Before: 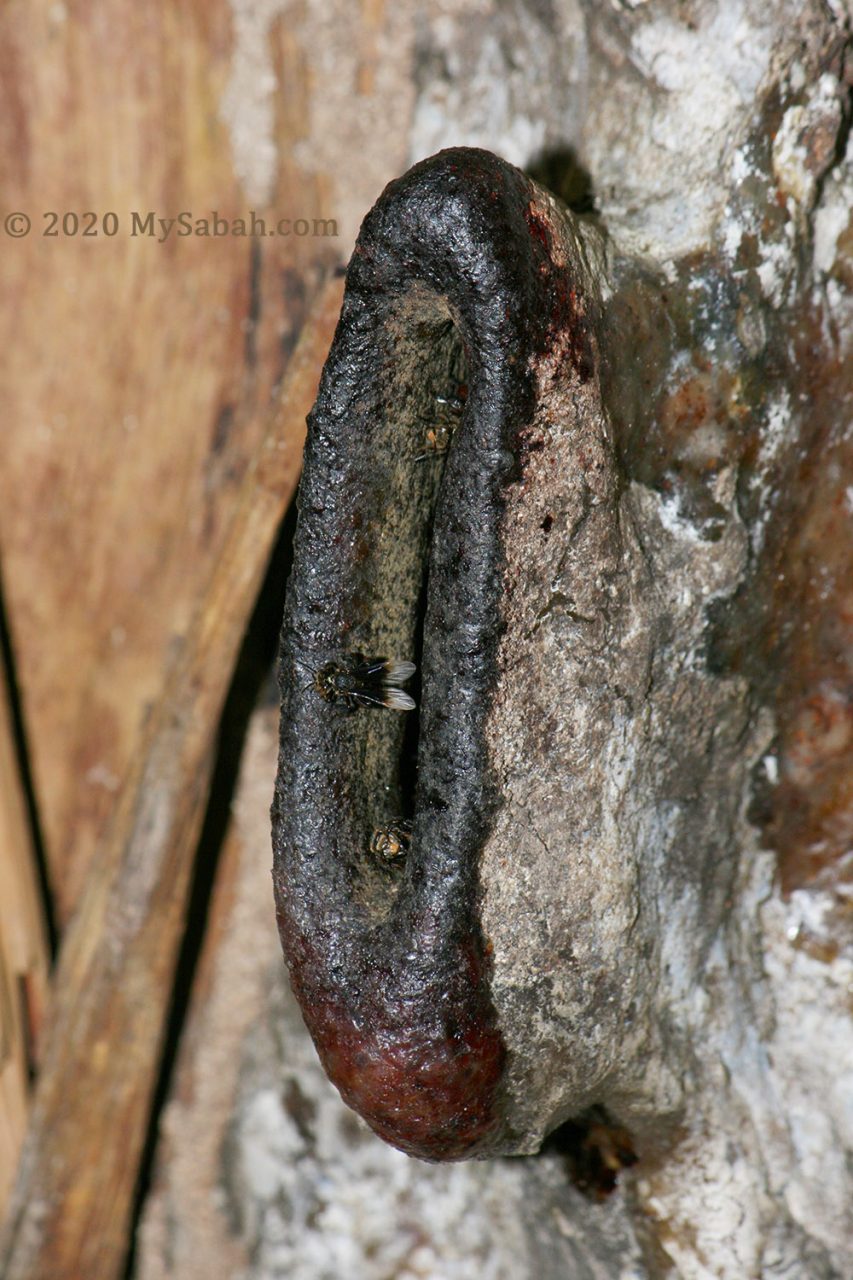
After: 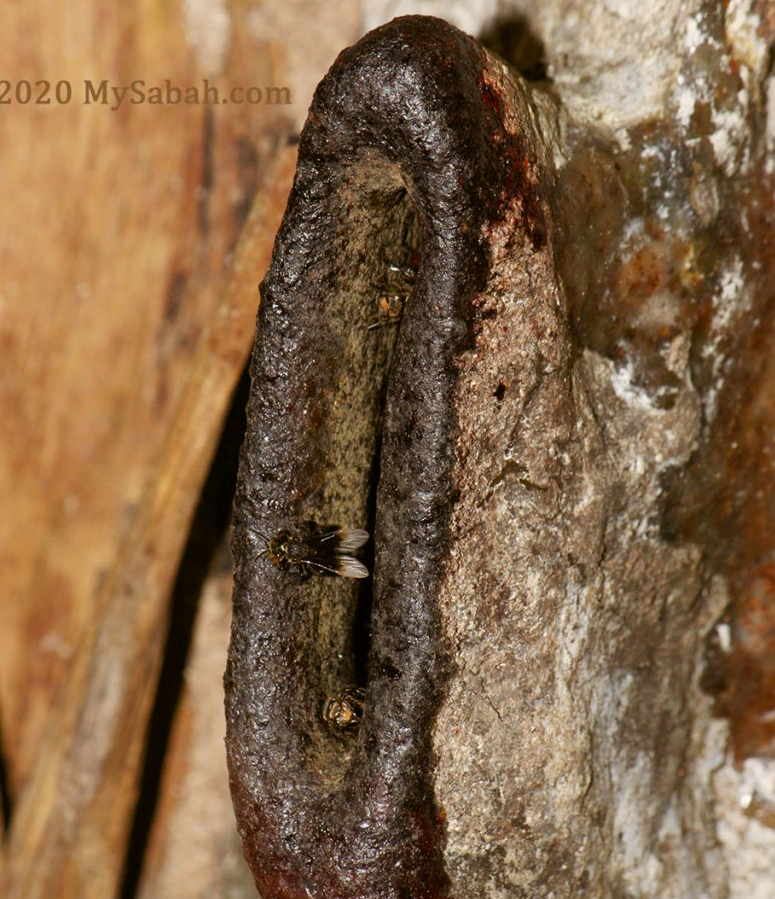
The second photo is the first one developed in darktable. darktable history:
color balance rgb: shadows lift › chroma 4.41%, shadows lift › hue 27°, power › chroma 2.5%, power › hue 70°, highlights gain › chroma 1%, highlights gain › hue 27°, saturation formula JzAzBz (2021)
crop: left 5.596%, top 10.314%, right 3.534%, bottom 19.395%
